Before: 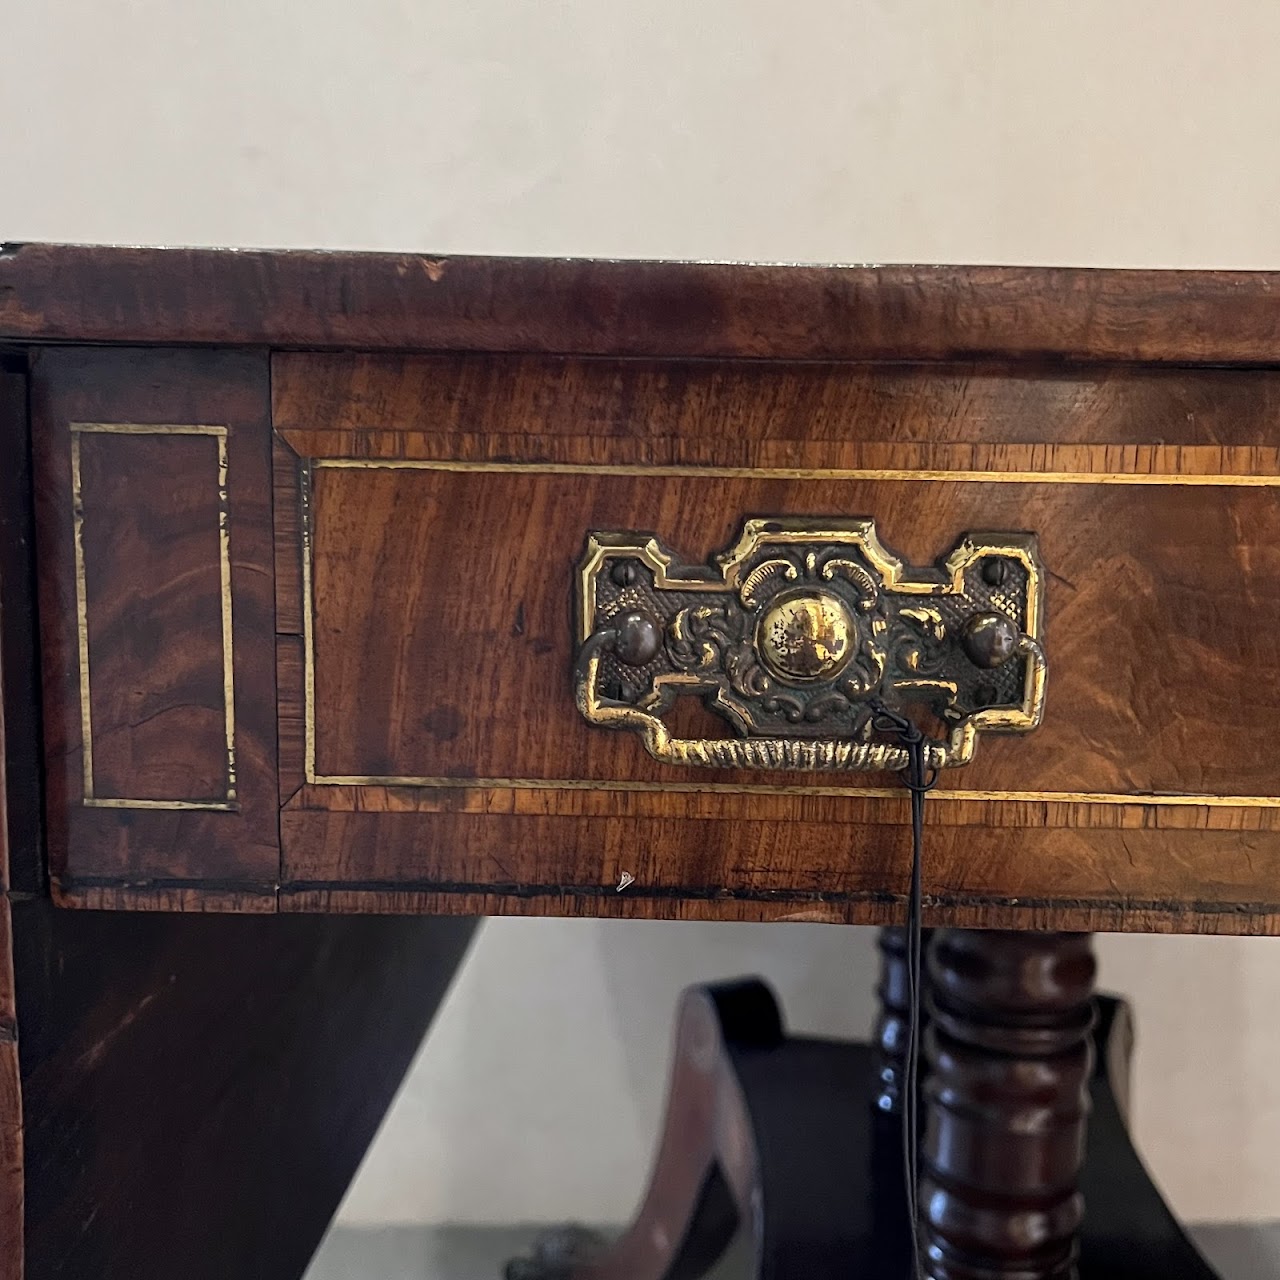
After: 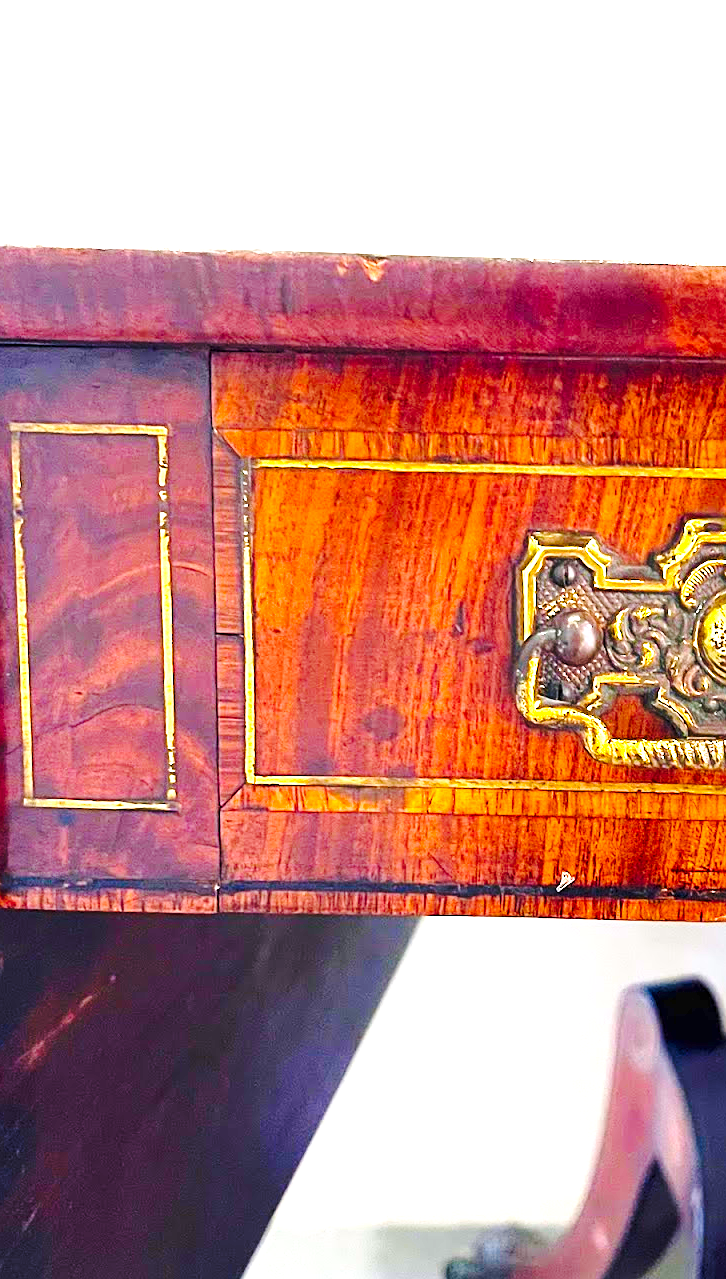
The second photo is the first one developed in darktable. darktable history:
base curve: curves: ch0 [(0, 0) (0.028, 0.03) (0.121, 0.232) (0.46, 0.748) (0.859, 0.968) (1, 1)], preserve colors none
exposure: black level correction 0, exposure 1.103 EV, compensate highlight preservation false
crop: left 4.765%, right 38.446%
color balance rgb: power › hue 73.12°, highlights gain › chroma 0.127%, highlights gain › hue 330.33°, perceptual saturation grading › global saturation 36.942%, global vibrance 42.2%
sharpen: amount 0.205
levels: black 0.017%, levels [0, 0.435, 0.917]
